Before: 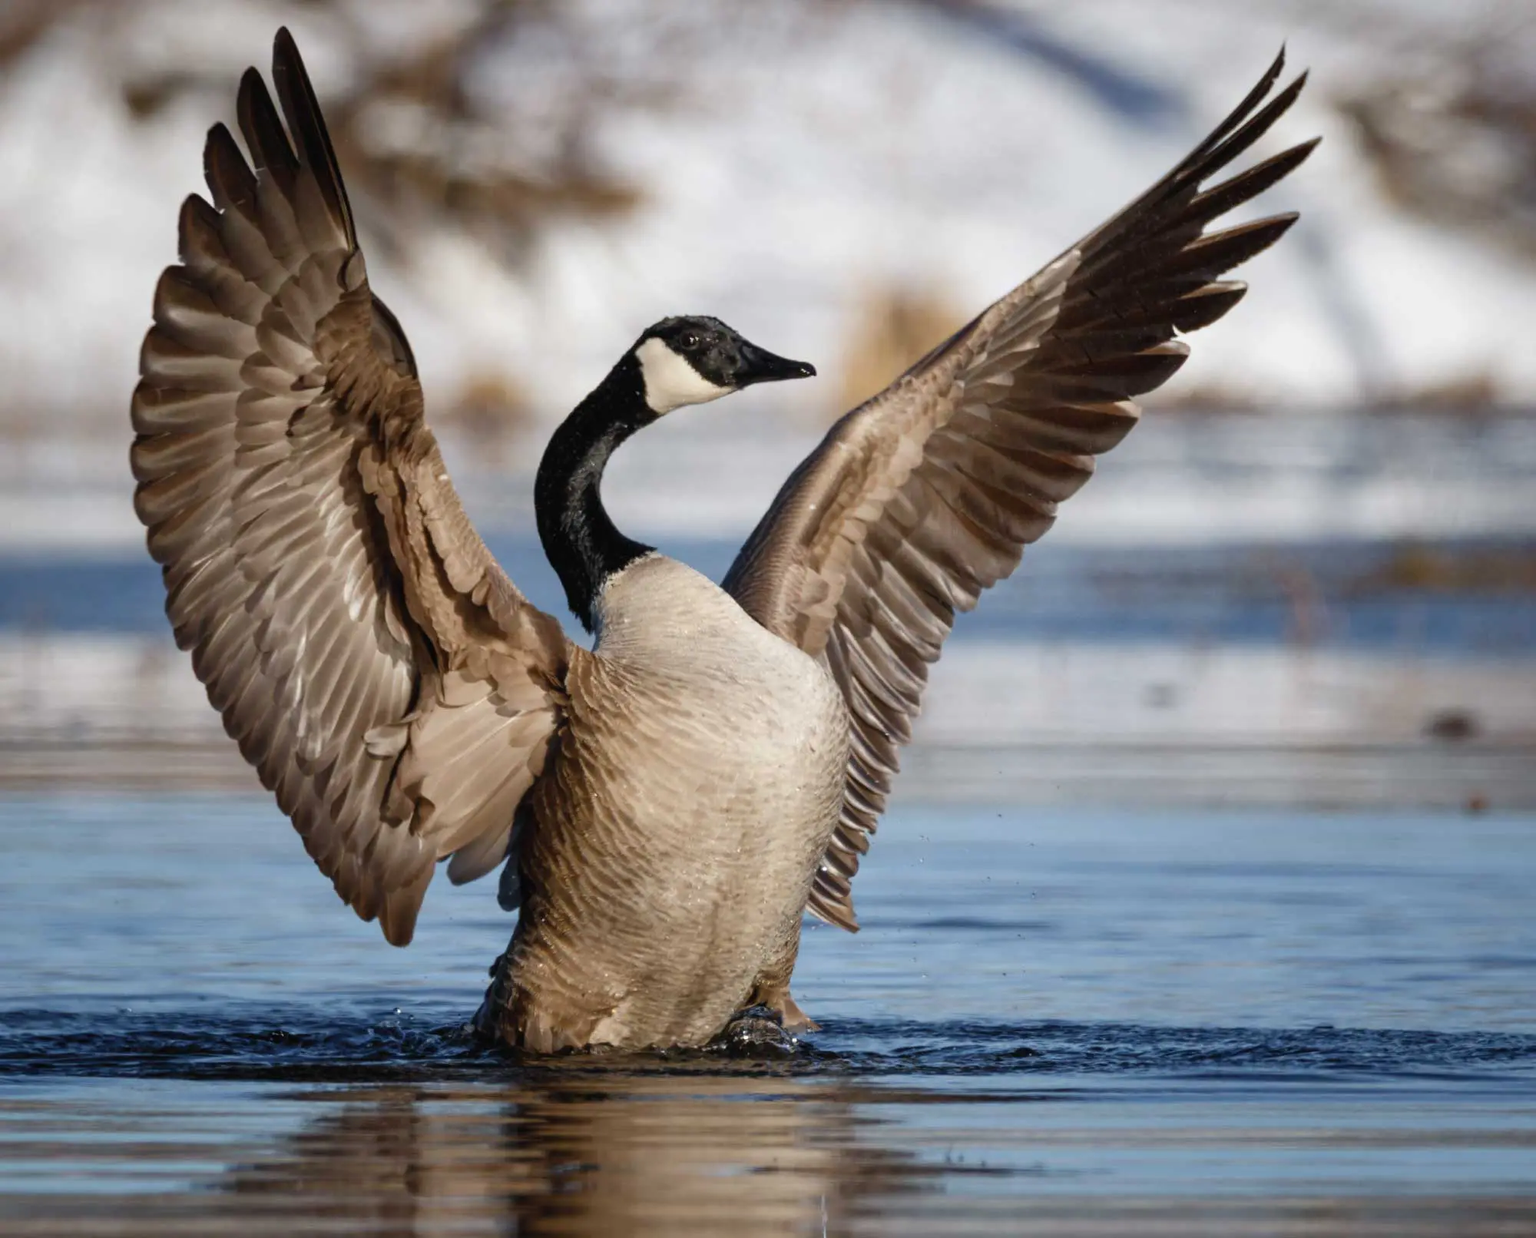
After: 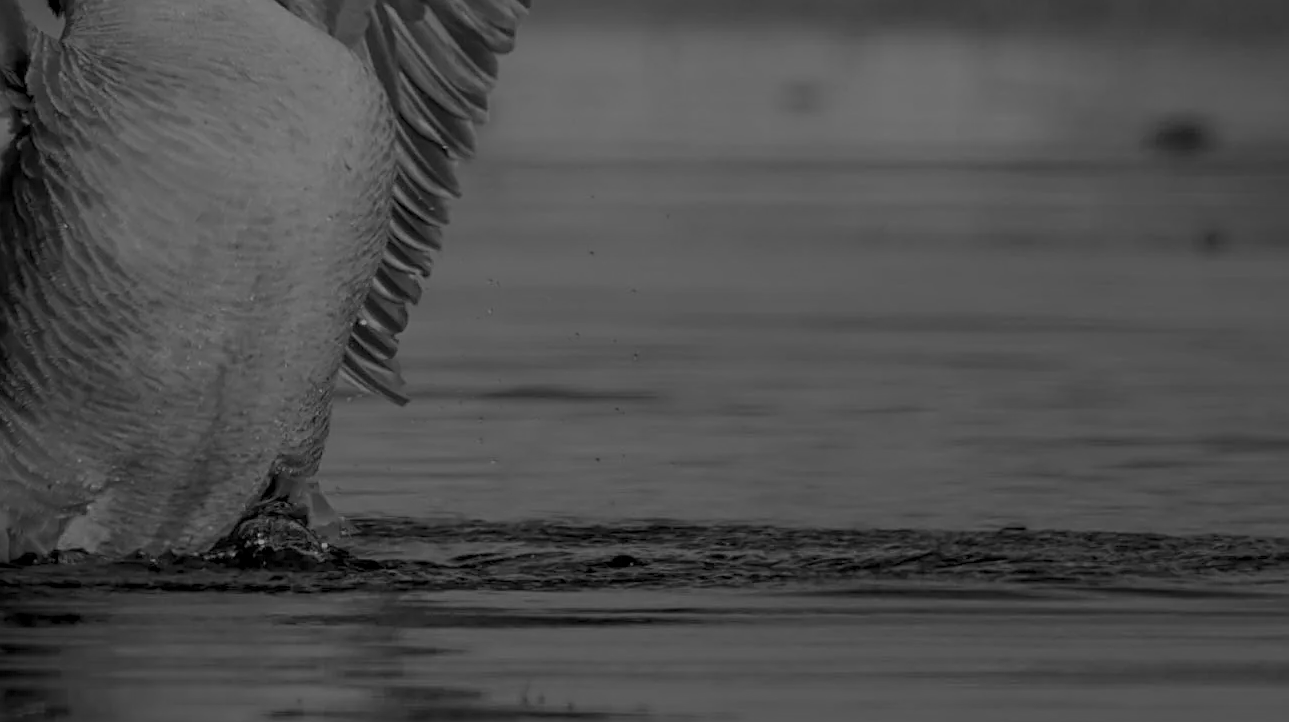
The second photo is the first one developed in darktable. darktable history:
tone equalizer: on, module defaults
crop and rotate: left 35.509%, top 50.238%, bottom 4.934%
colorize: hue 194.4°, saturation 29%, source mix 61.75%, lightness 3.98%, version 1
monochrome: on, module defaults
sharpen: radius 1.967
contrast brightness saturation: brightness 0.18, saturation -0.5
